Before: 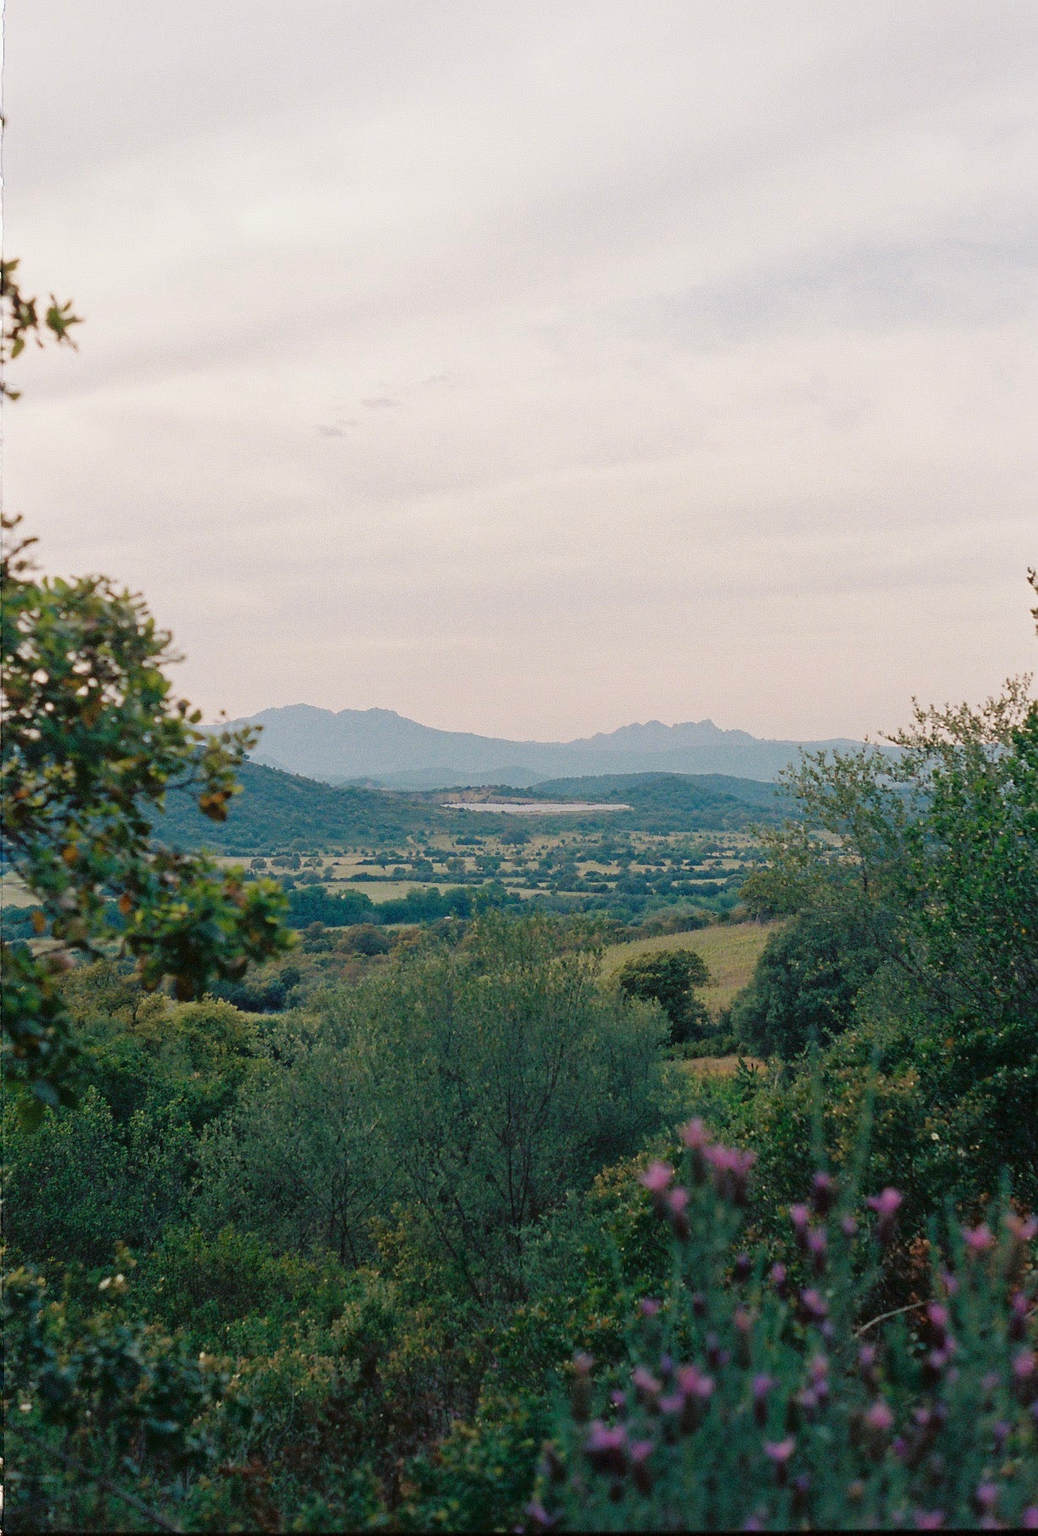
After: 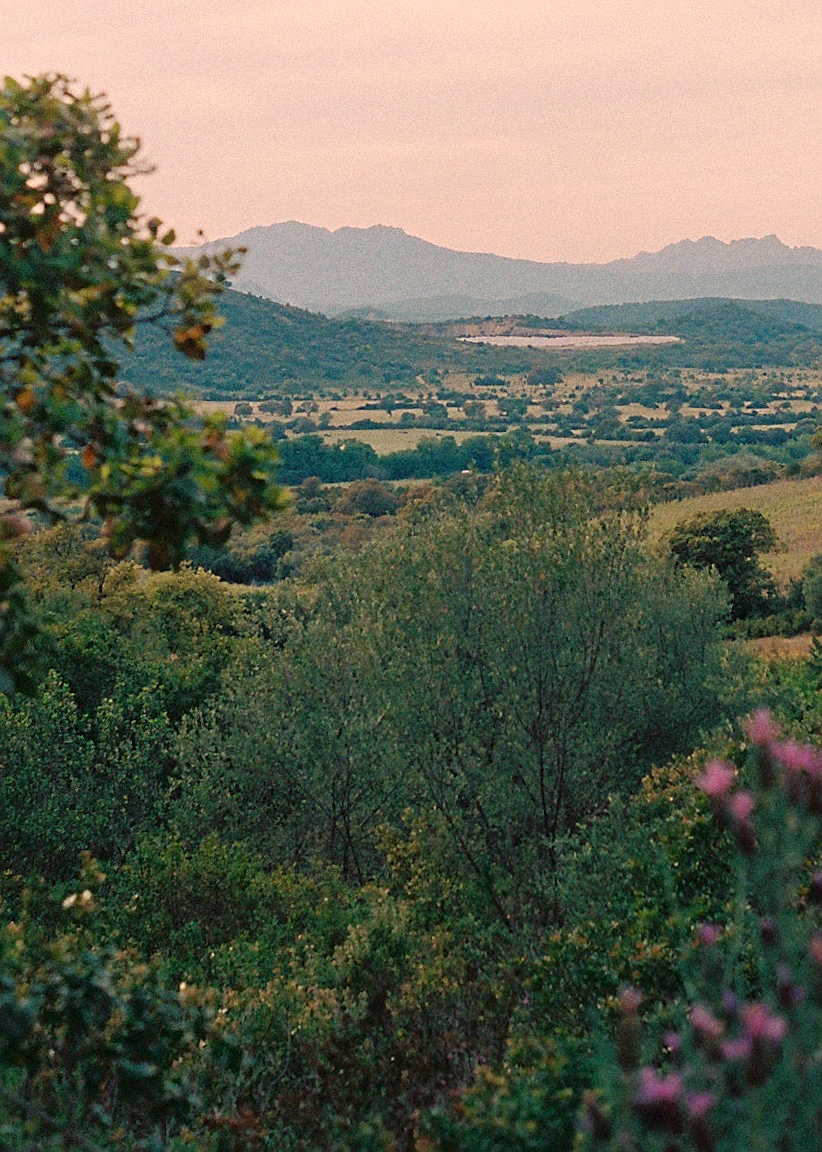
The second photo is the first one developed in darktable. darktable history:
crop and rotate: angle -0.82°, left 3.85%, top 31.828%, right 27.992%
sharpen: on, module defaults
white balance: red 1.127, blue 0.943
grain: on, module defaults
rotate and perspective: rotation -1.32°, lens shift (horizontal) -0.031, crop left 0.015, crop right 0.985, crop top 0.047, crop bottom 0.982
